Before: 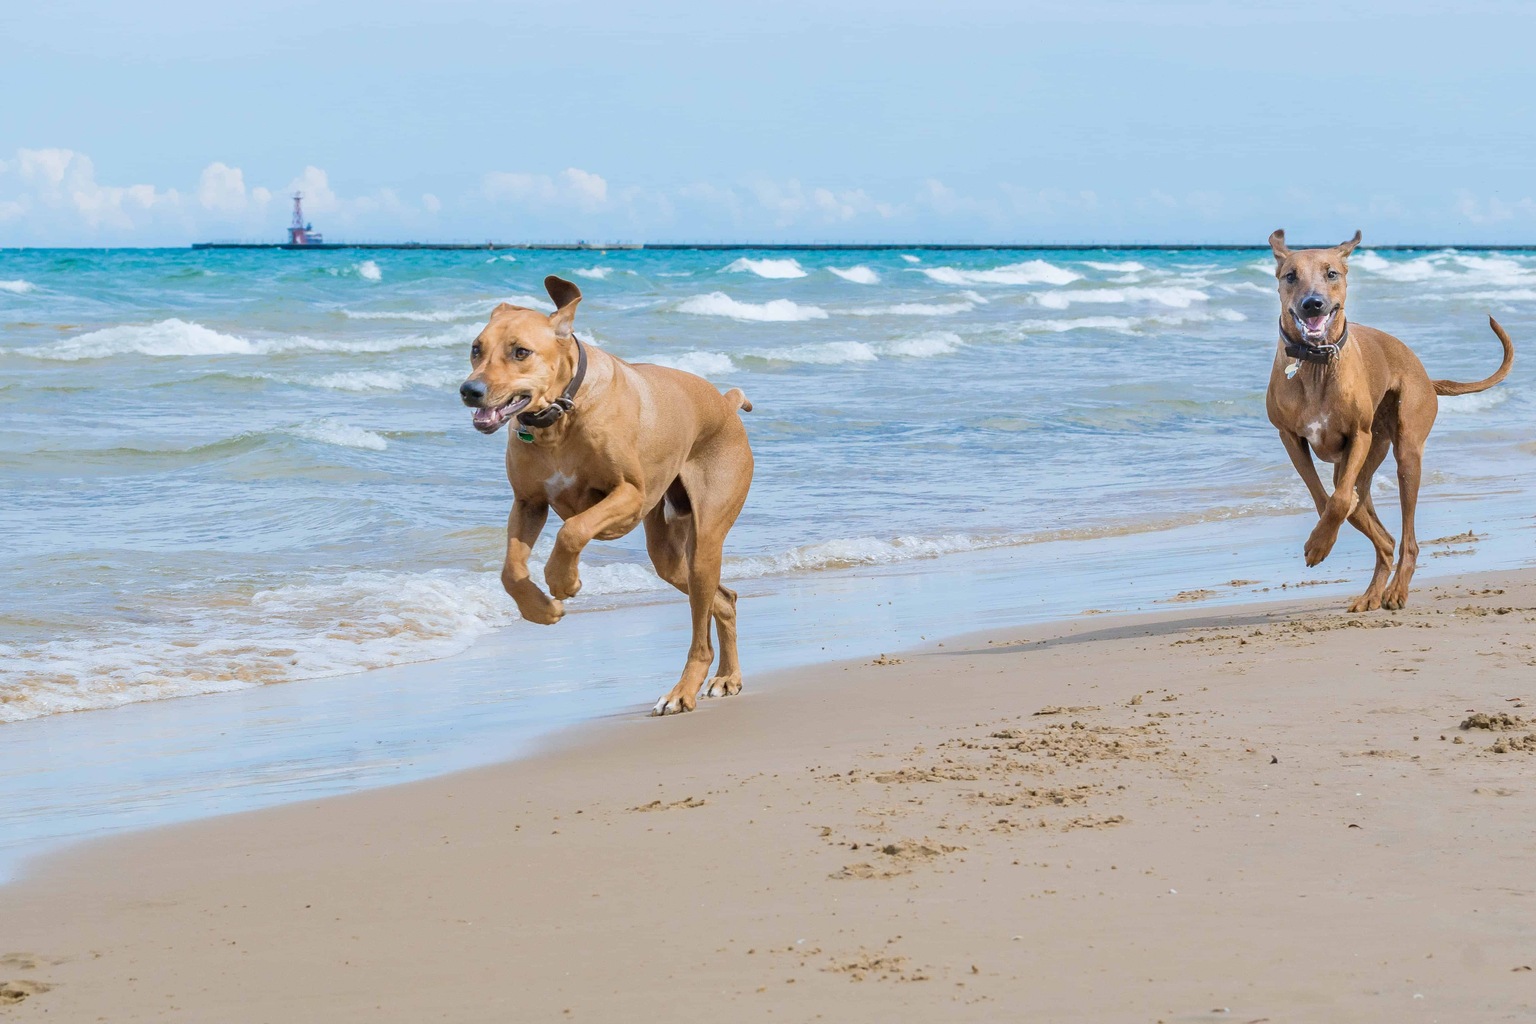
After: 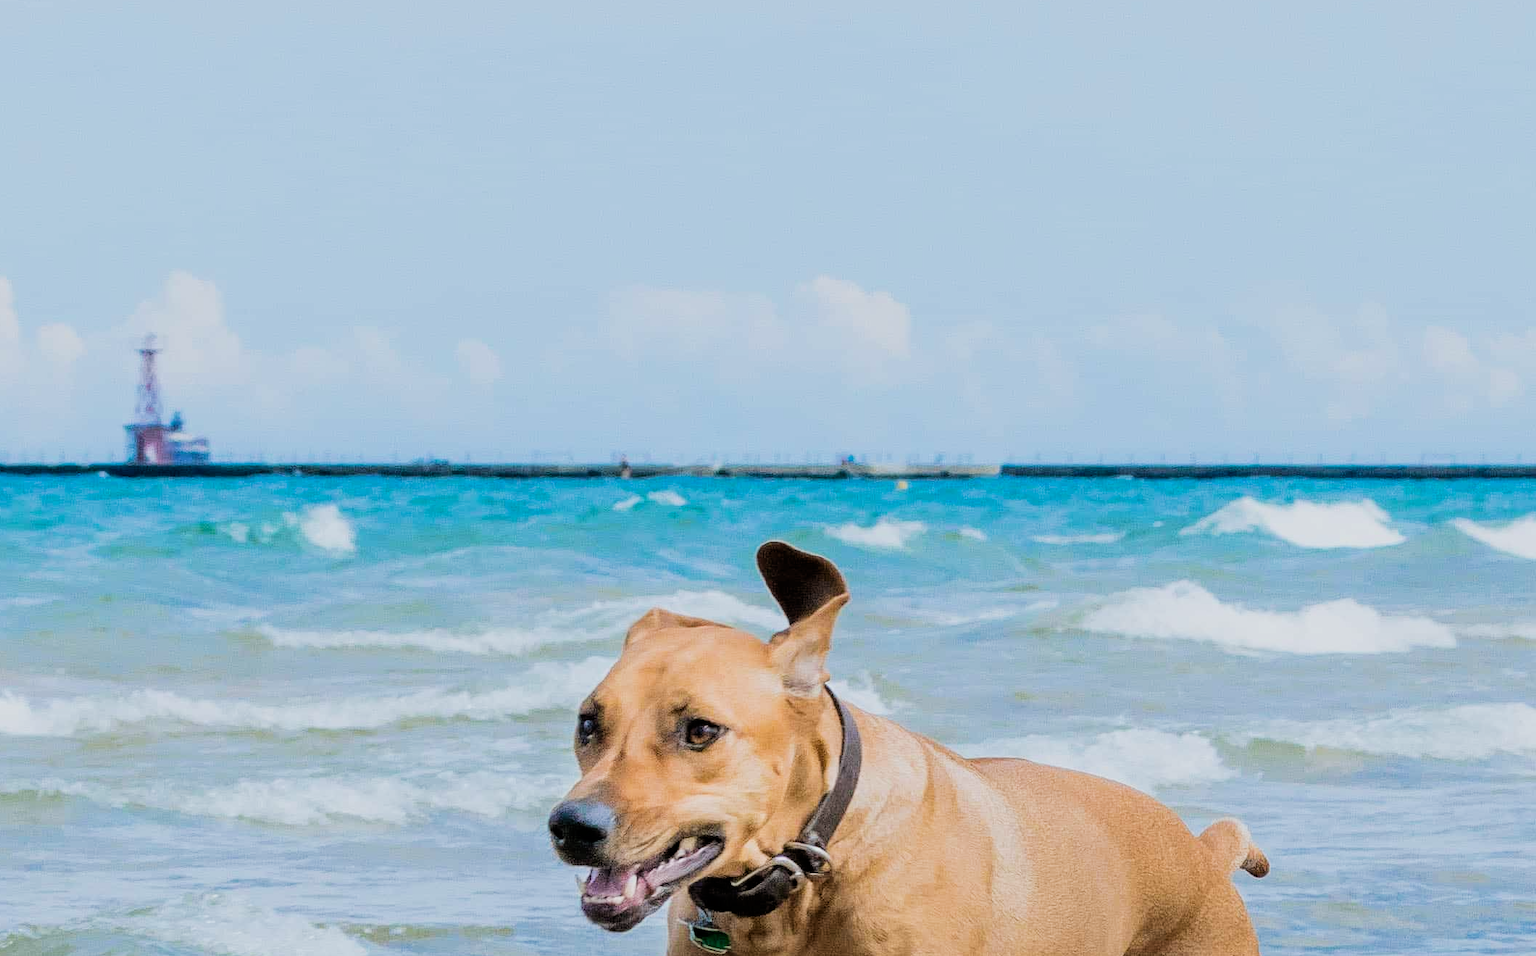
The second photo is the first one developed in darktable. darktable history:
contrast brightness saturation: saturation 0.1
crop: left 15.452%, top 5.459%, right 43.956%, bottom 56.62%
filmic rgb: black relative exposure -5 EV, hardness 2.88, contrast 1.3, highlights saturation mix -30%
